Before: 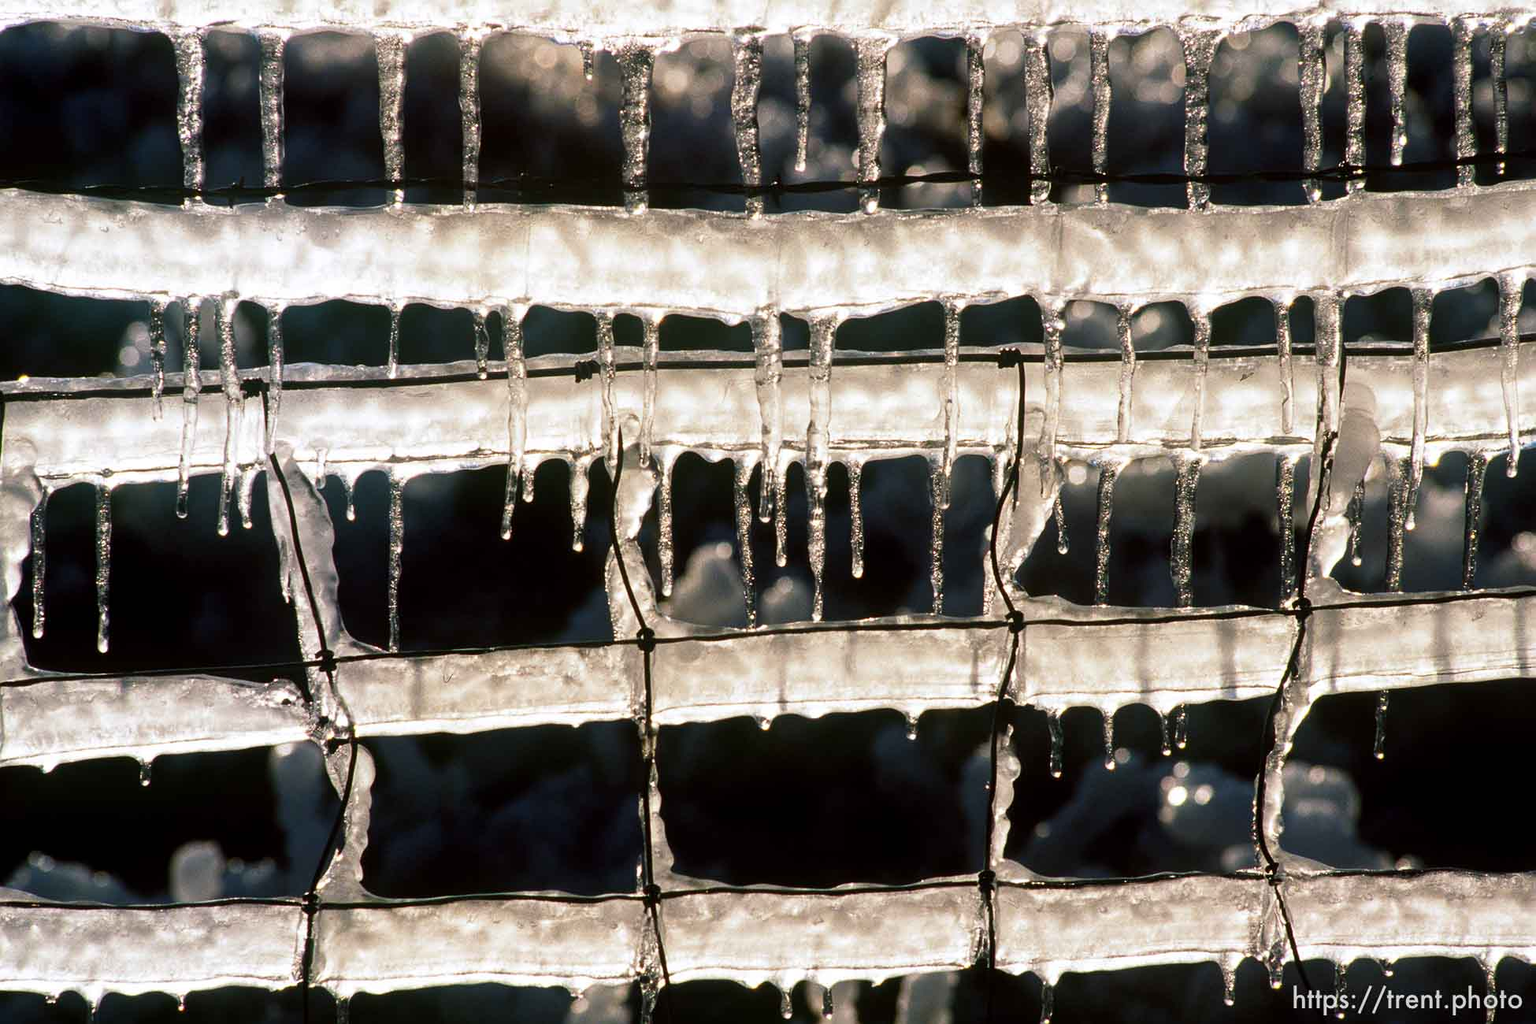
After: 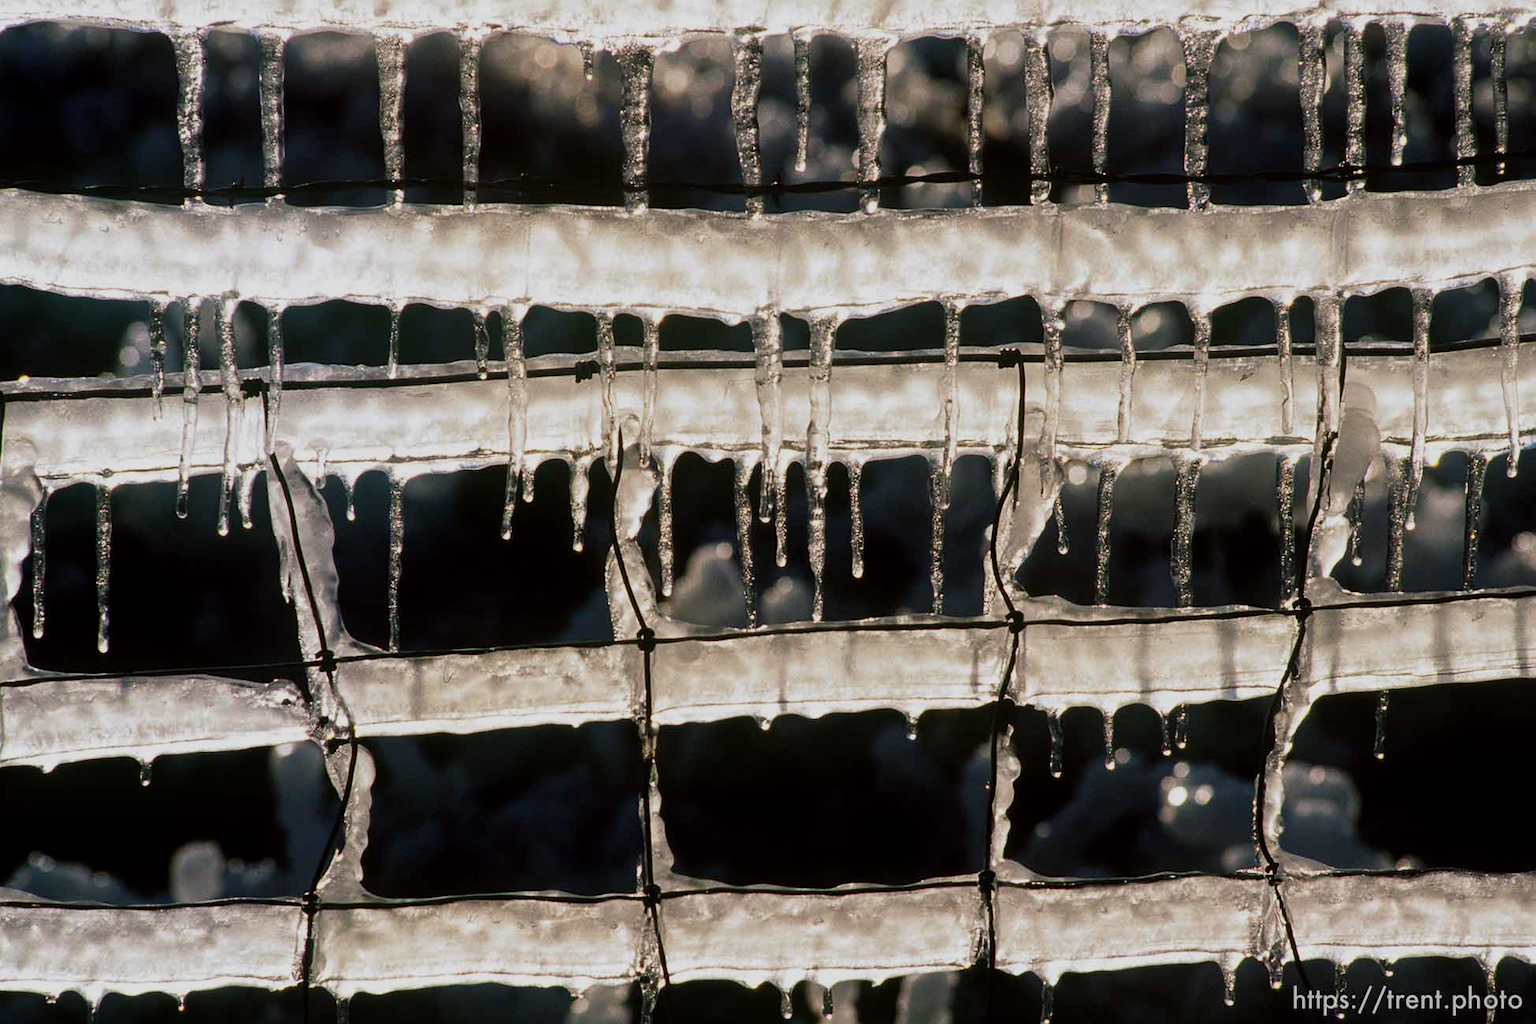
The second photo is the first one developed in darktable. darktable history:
exposure: exposure -0.463 EV, compensate highlight preservation false
